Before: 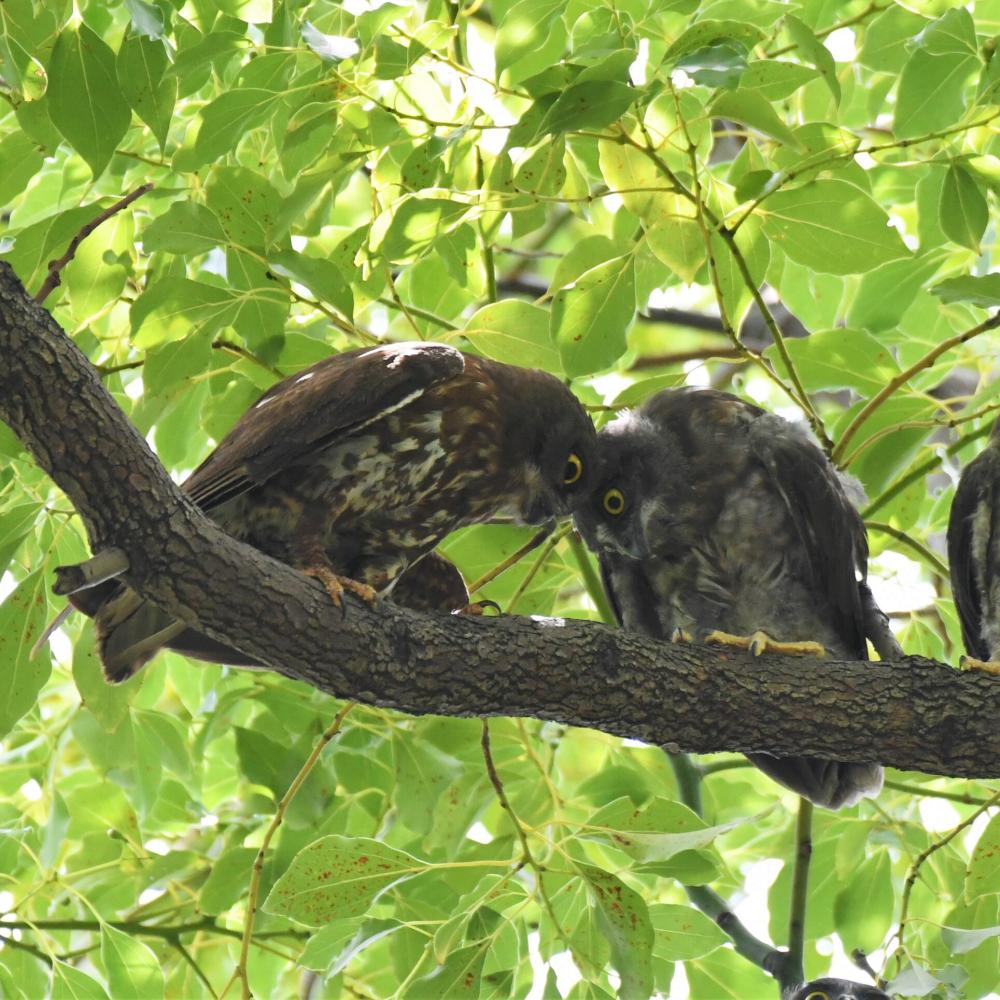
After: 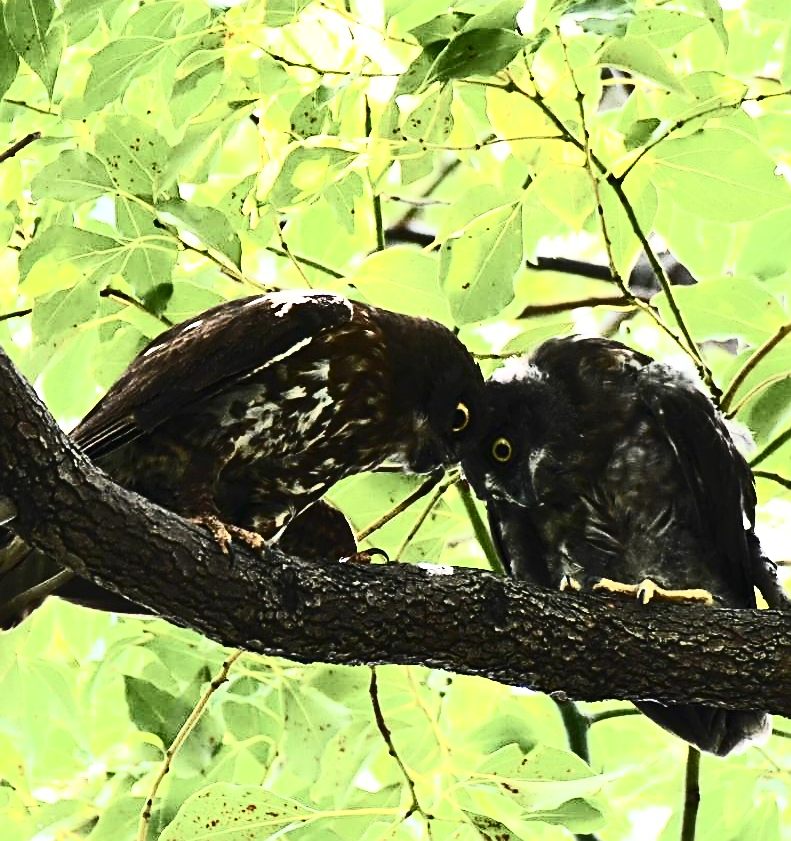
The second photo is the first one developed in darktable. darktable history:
crop: left 11.292%, top 5.292%, right 9.552%, bottom 10.527%
sharpen: radius 2.533, amount 0.632
contrast brightness saturation: contrast 0.912, brightness 0.197
